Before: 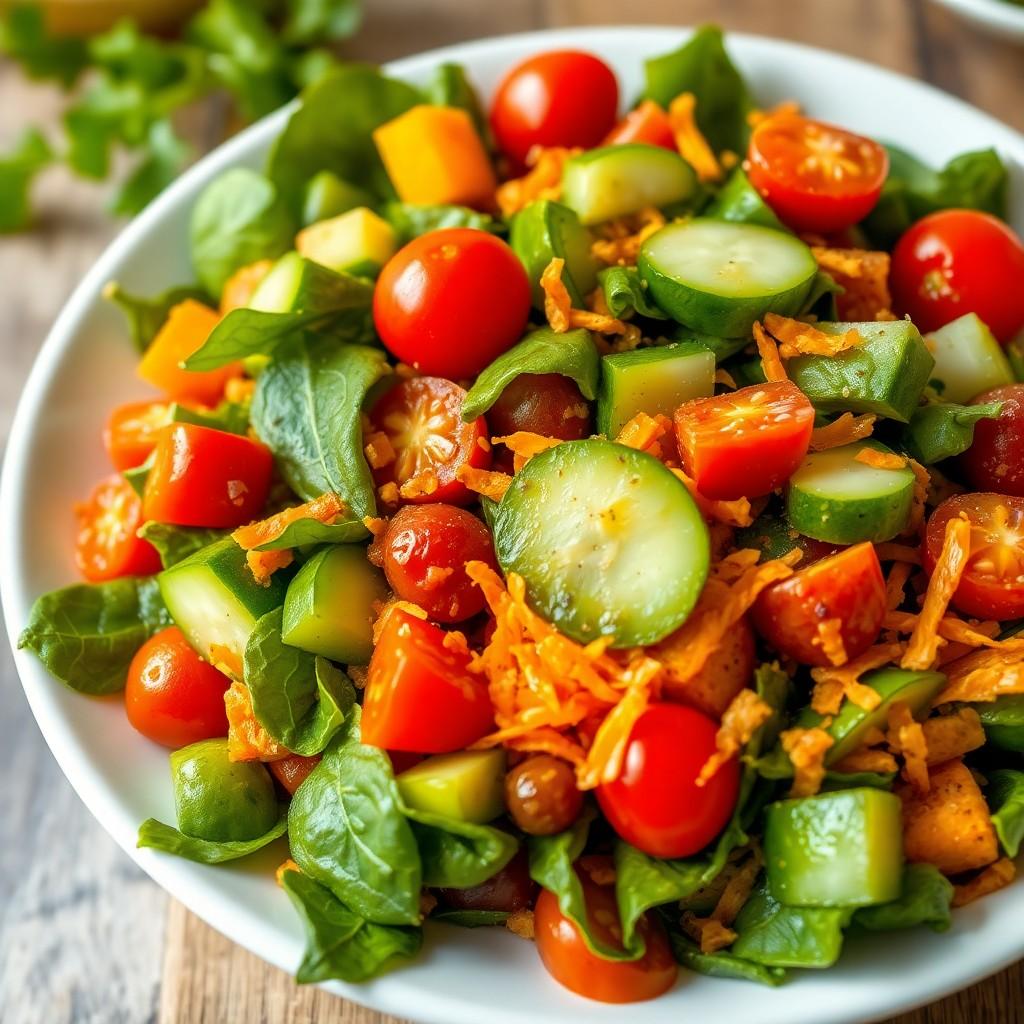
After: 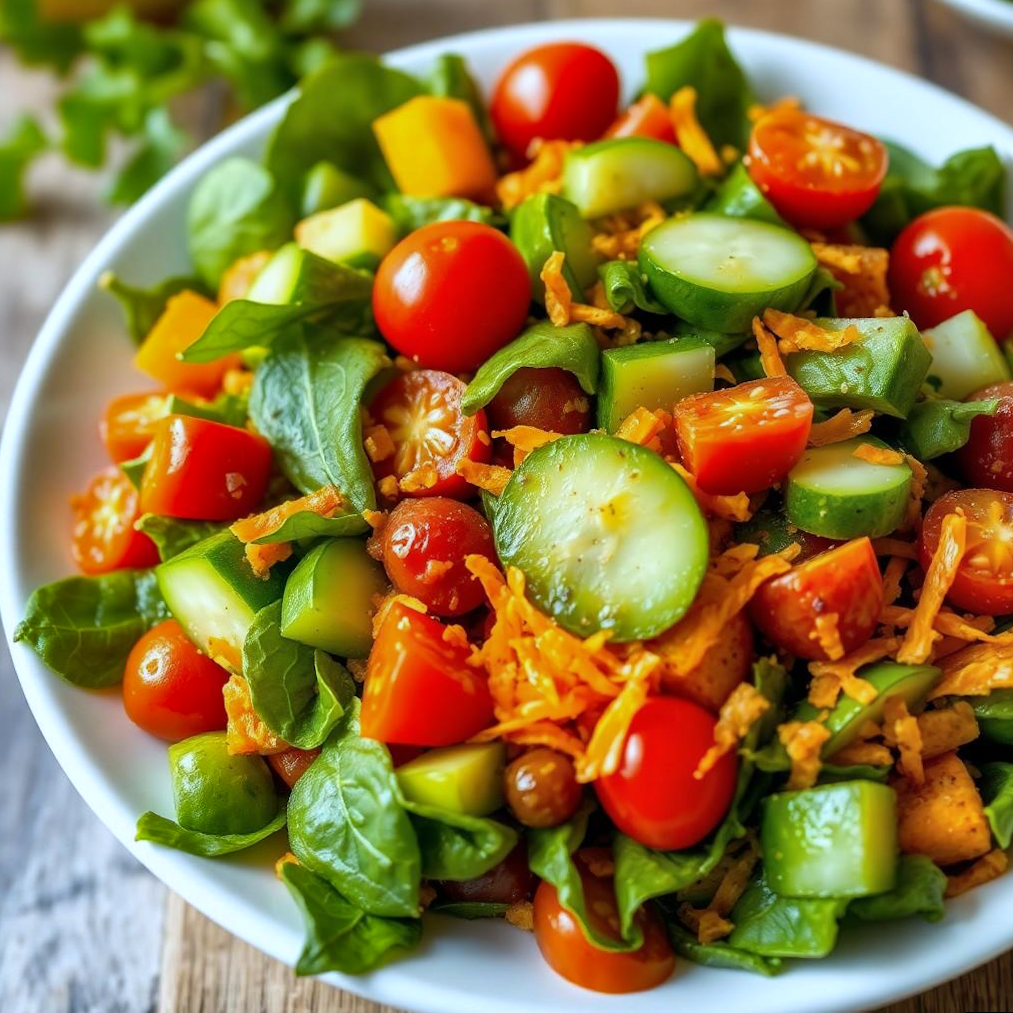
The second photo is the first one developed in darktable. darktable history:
white balance: red 0.931, blue 1.11
rotate and perspective: rotation 0.174°, lens shift (vertical) 0.013, lens shift (horizontal) 0.019, shear 0.001, automatic cropping original format, crop left 0.007, crop right 0.991, crop top 0.016, crop bottom 0.997
shadows and highlights: shadows 60, soften with gaussian
